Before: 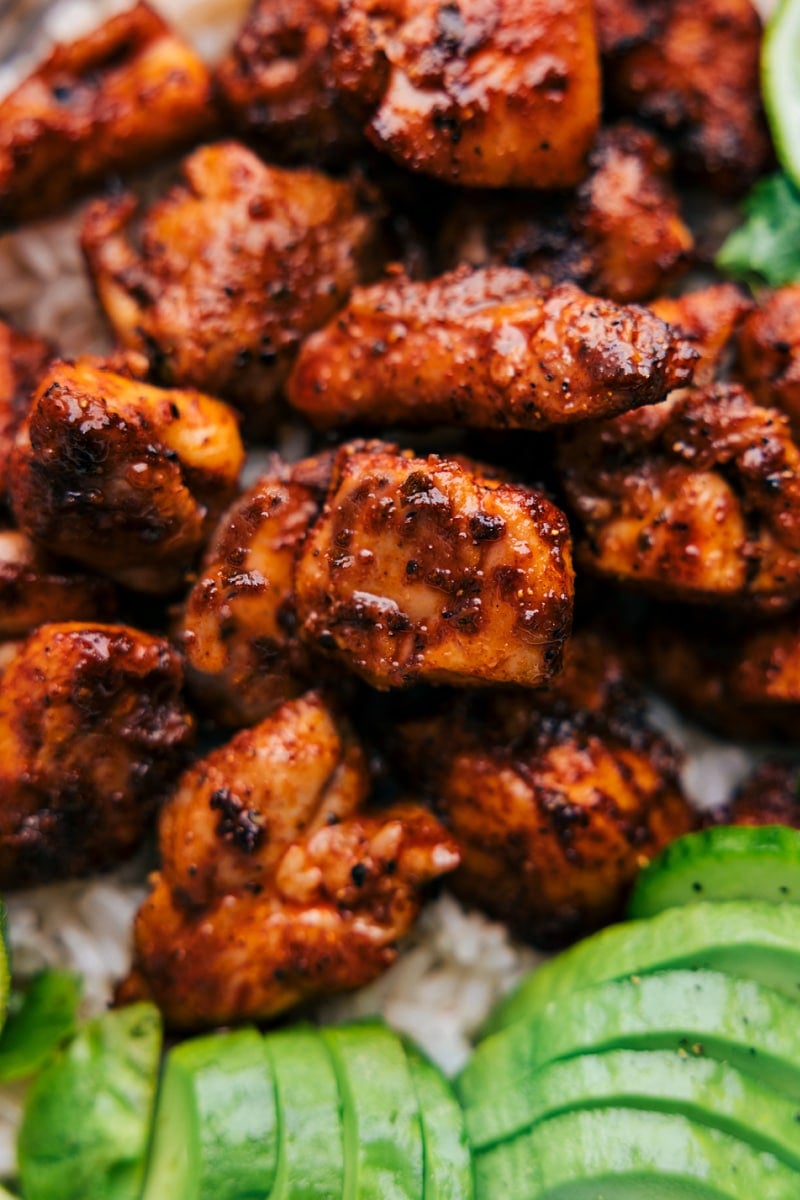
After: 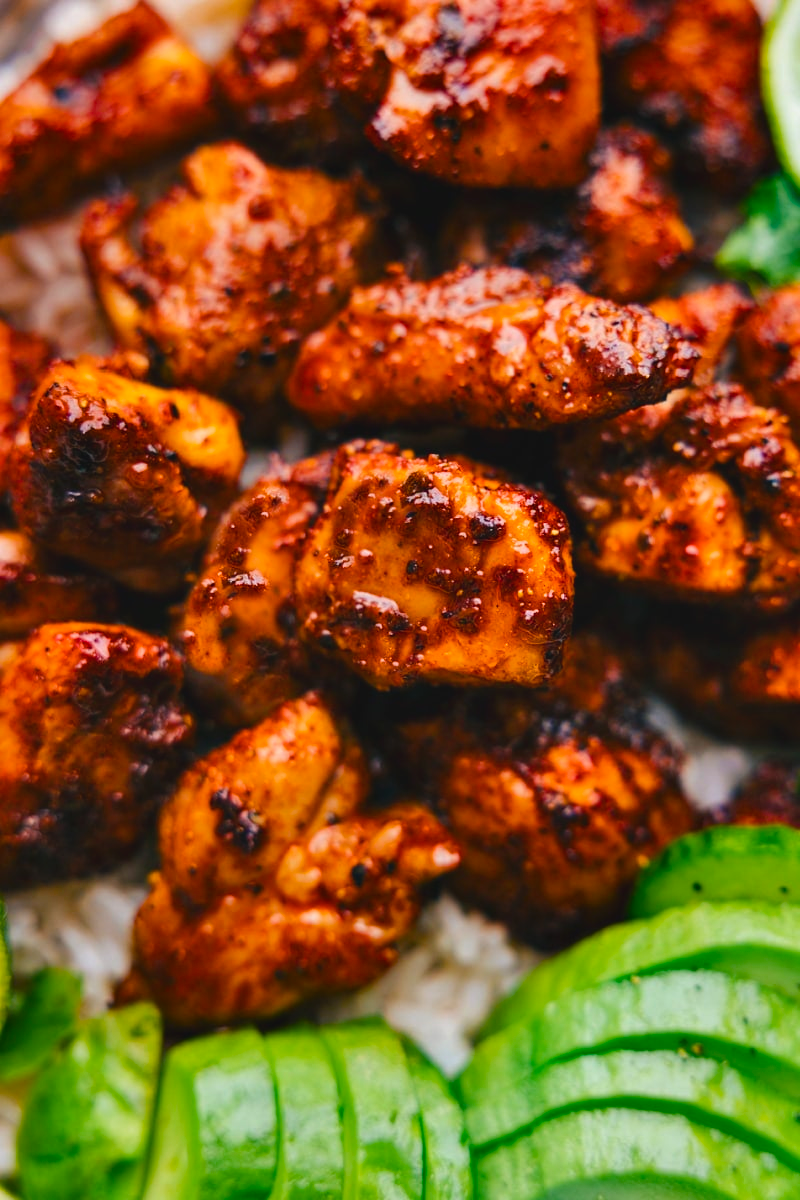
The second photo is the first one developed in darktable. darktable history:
exposure: black level correction -0.005, exposure 0.054 EV, compensate highlight preservation false
shadows and highlights: soften with gaussian
color balance rgb: perceptual saturation grading › global saturation 20%, perceptual saturation grading › highlights 2.68%, perceptual saturation grading › shadows 50%
